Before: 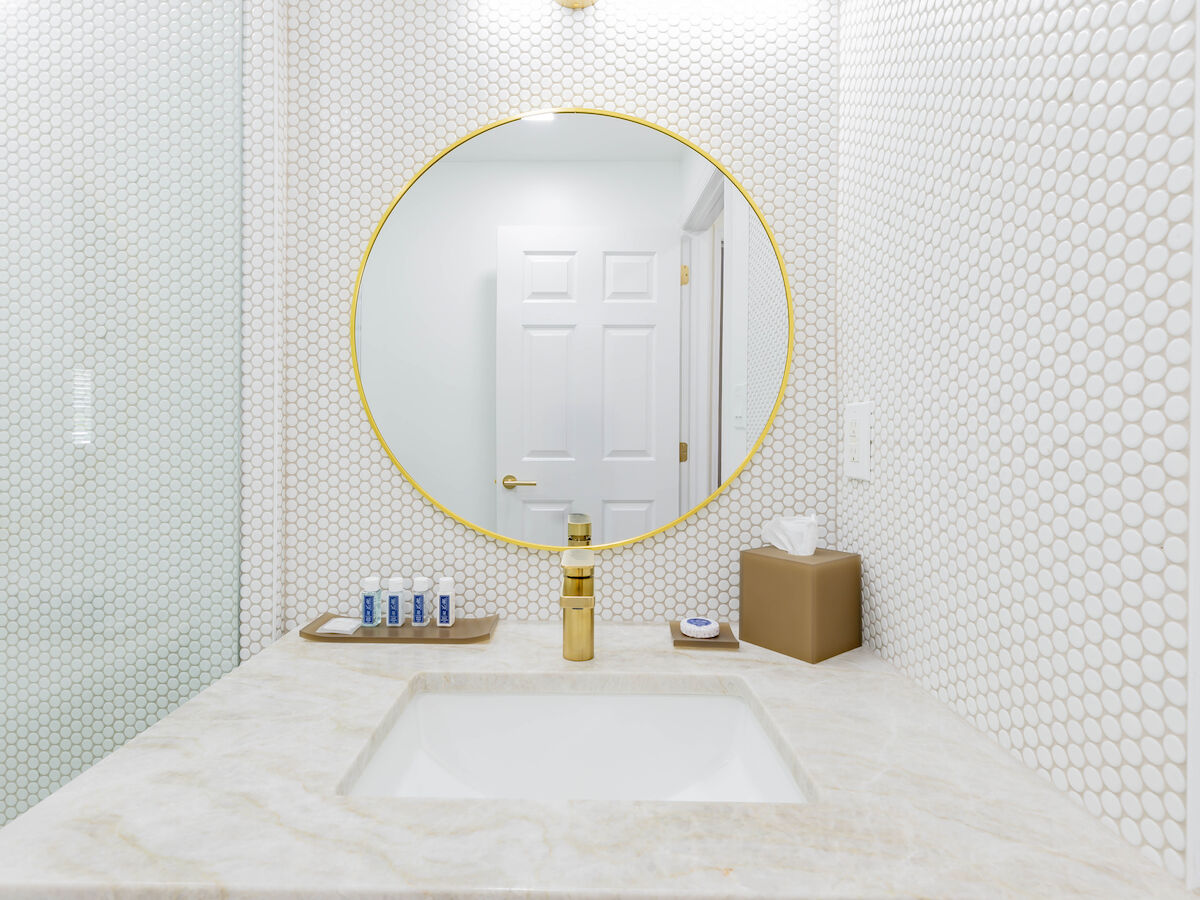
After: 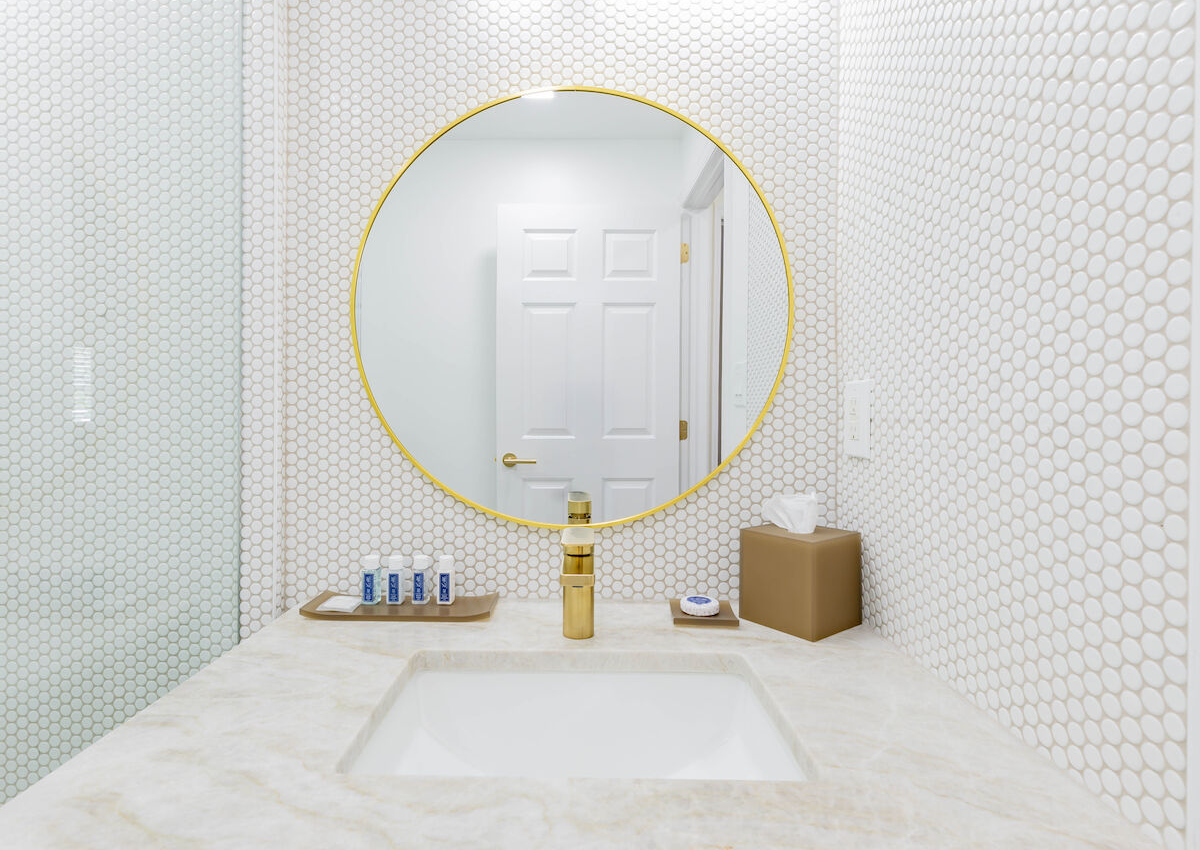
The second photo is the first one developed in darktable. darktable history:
crop and rotate: top 2.479%, bottom 3.018%
